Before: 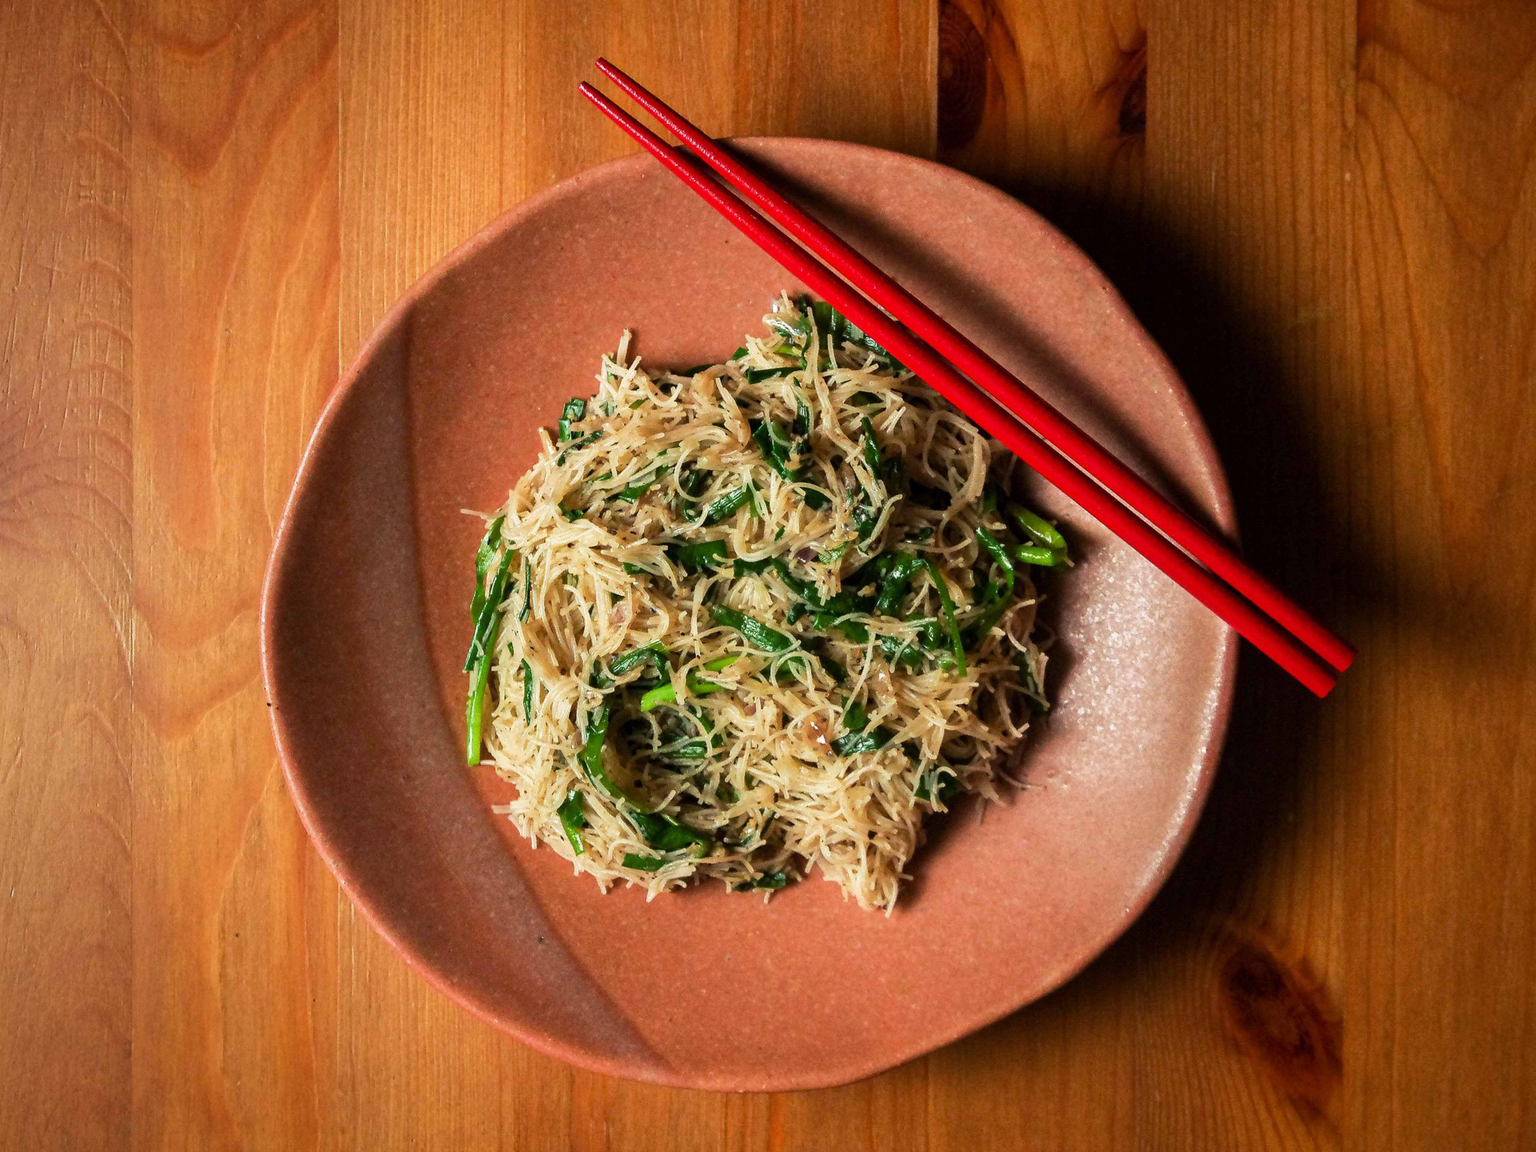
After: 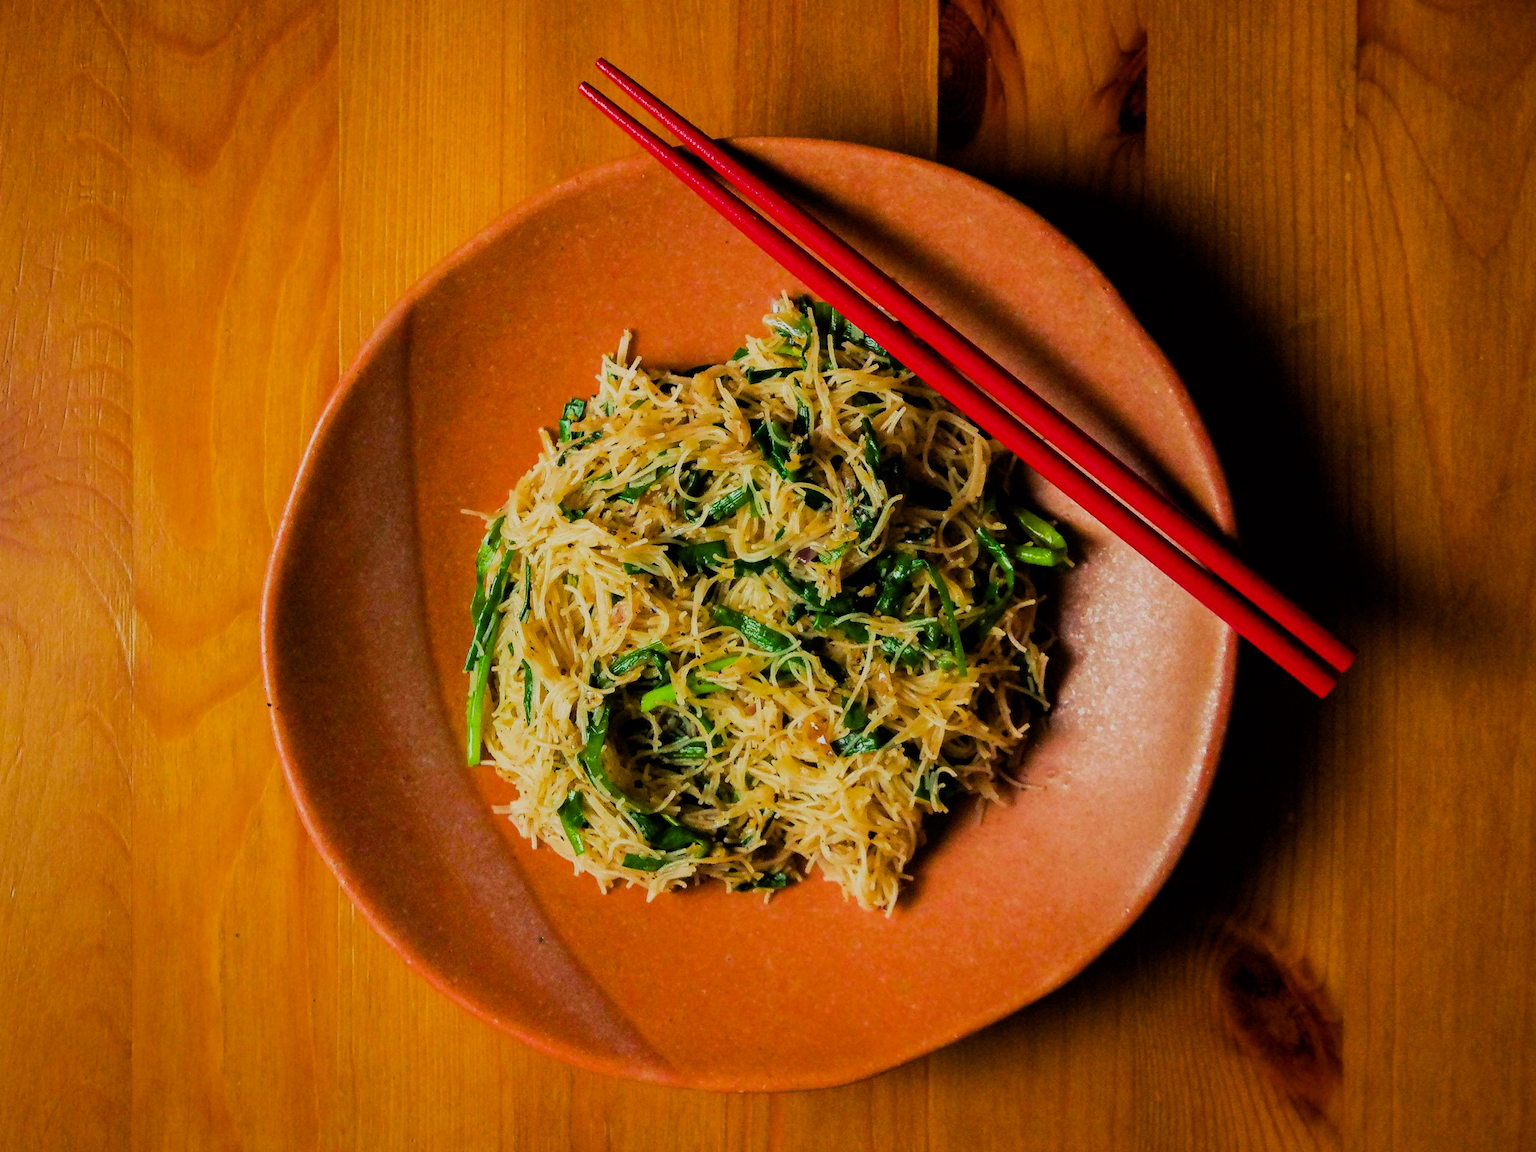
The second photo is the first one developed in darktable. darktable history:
color balance rgb: linear chroma grading › global chroma 15%, perceptual saturation grading › global saturation 30%
filmic rgb: black relative exposure -7.15 EV, white relative exposure 5.36 EV, hardness 3.02, color science v6 (2022)
